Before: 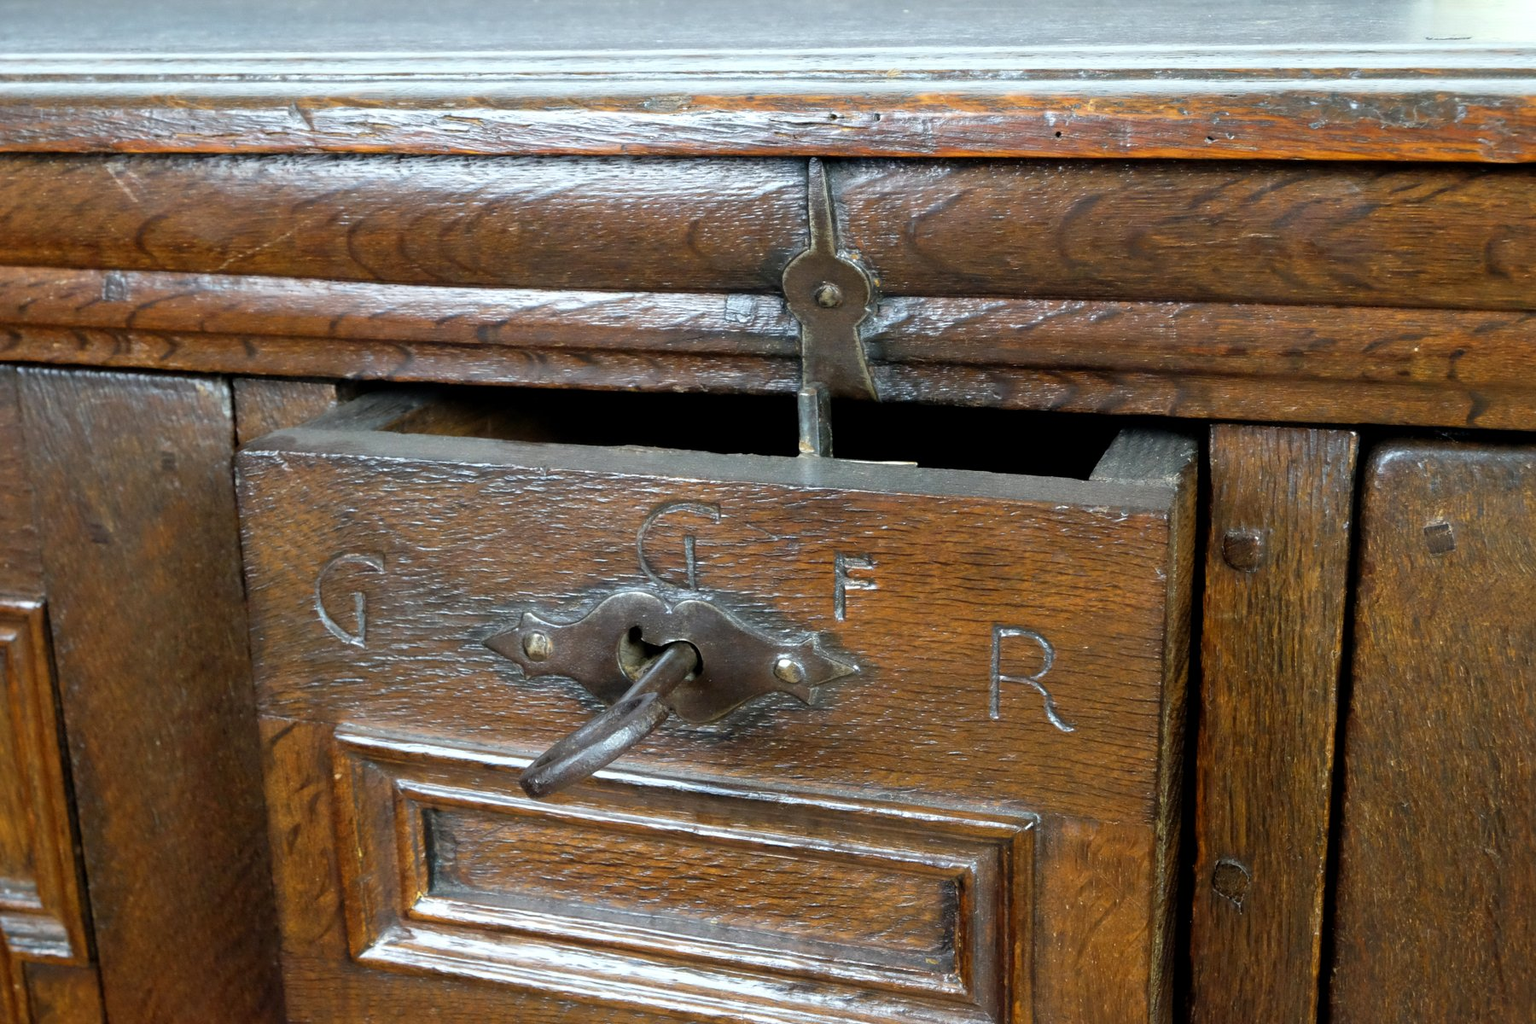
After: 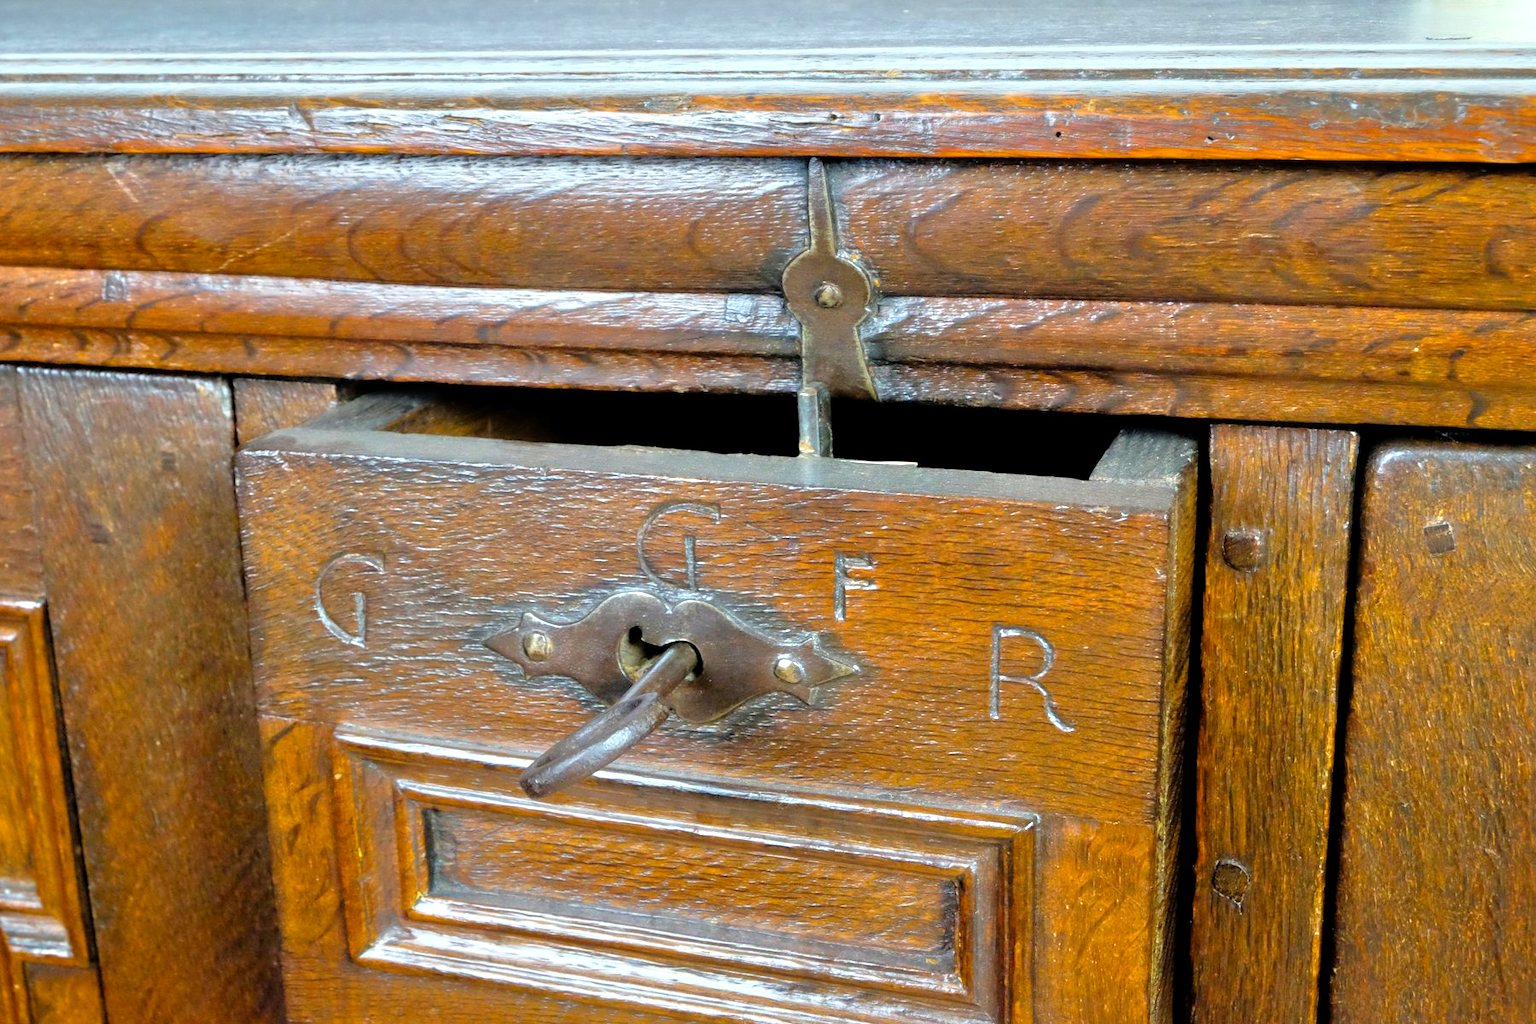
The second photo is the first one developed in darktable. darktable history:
exposure: compensate highlight preservation false
color balance rgb: perceptual saturation grading › global saturation 20%, global vibrance 20%
tone equalizer: -7 EV 0.15 EV, -6 EV 0.6 EV, -5 EV 1.15 EV, -4 EV 1.33 EV, -3 EV 1.15 EV, -2 EV 0.6 EV, -1 EV 0.15 EV, mask exposure compensation -0.5 EV
